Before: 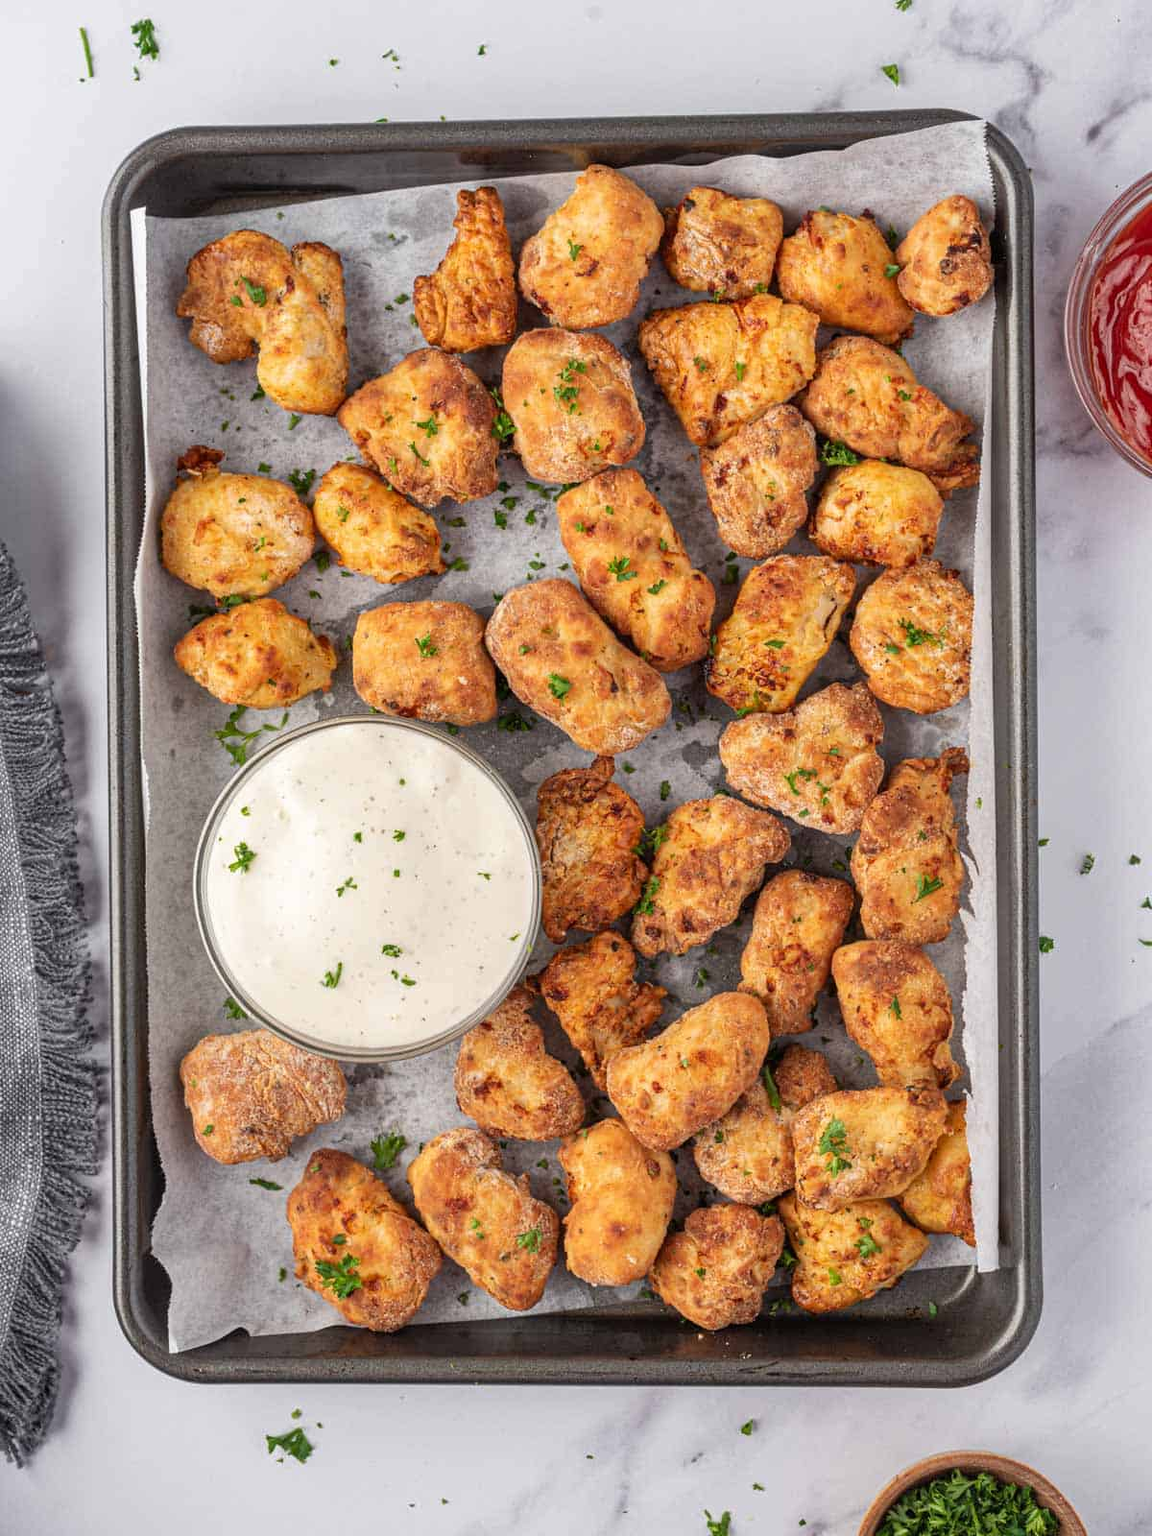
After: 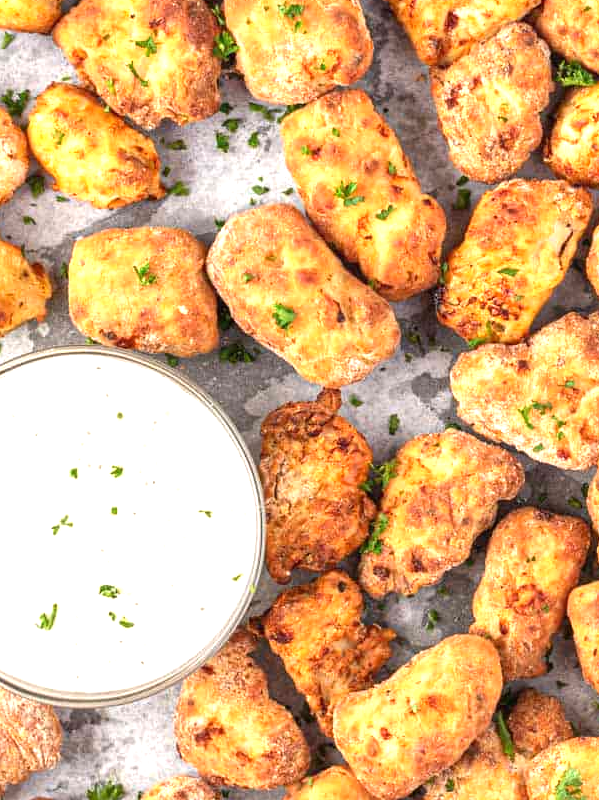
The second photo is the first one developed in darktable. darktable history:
exposure: black level correction 0, exposure 1 EV, compensate highlight preservation false
crop: left 25%, top 25%, right 25%, bottom 25%
